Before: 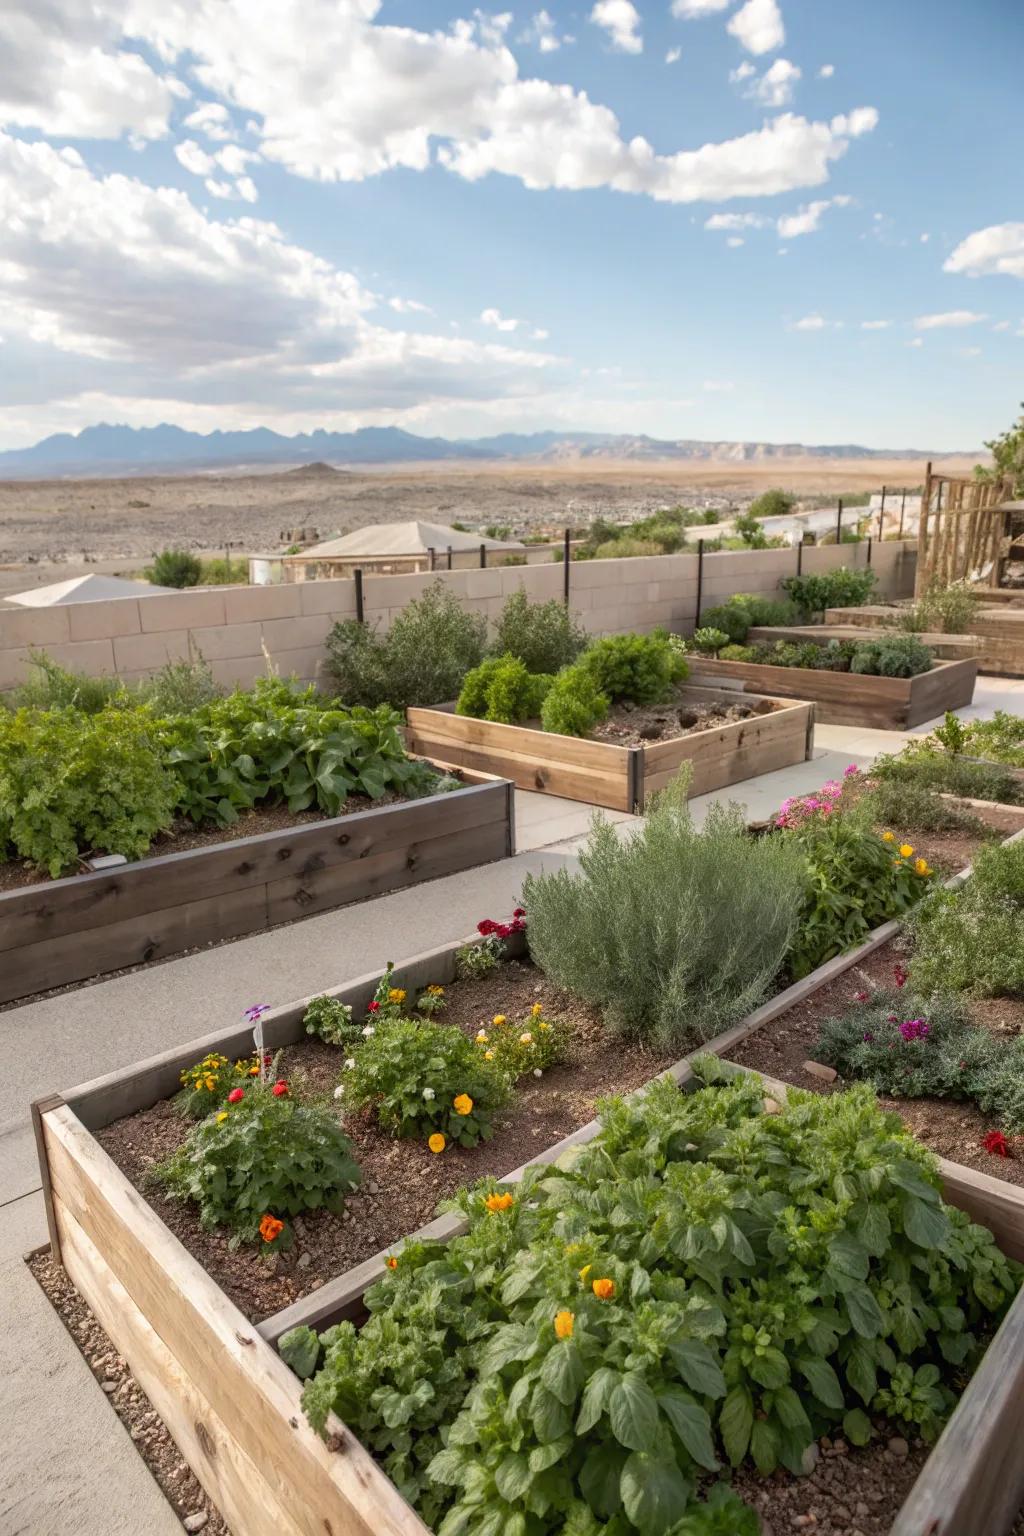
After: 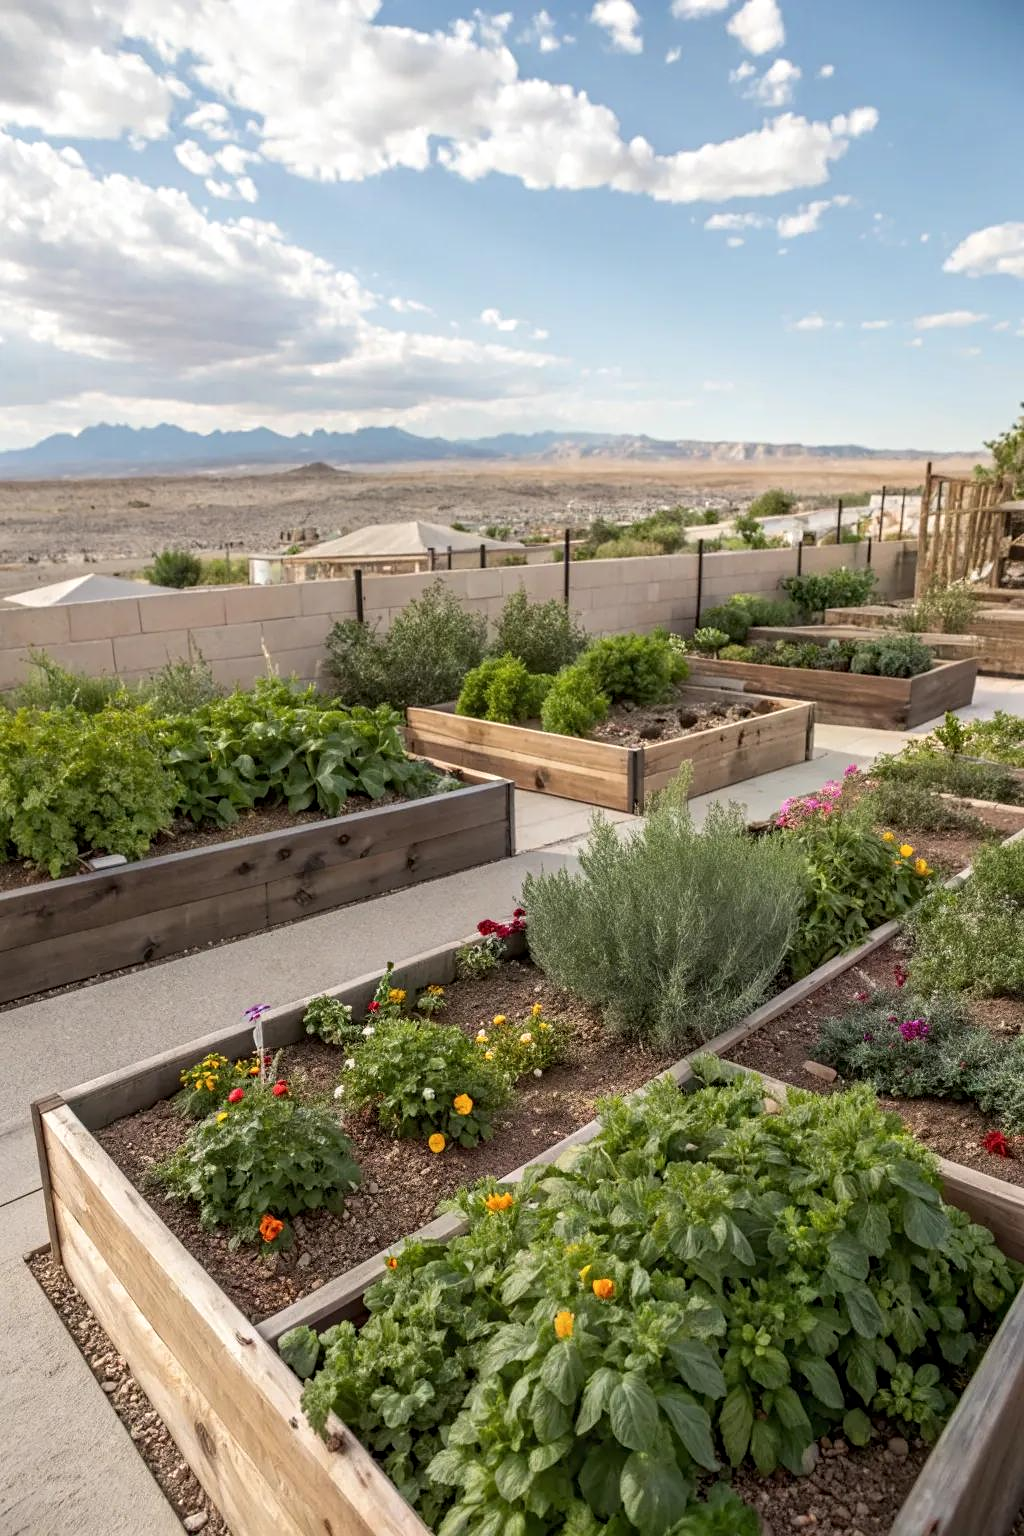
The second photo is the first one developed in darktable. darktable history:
contrast equalizer: y [[0.502, 0.505, 0.512, 0.529, 0.564, 0.588], [0.5 ×6], [0.502, 0.505, 0.512, 0.529, 0.564, 0.588], [0, 0.001, 0.001, 0.004, 0.008, 0.011], [0, 0.001, 0.001, 0.004, 0.008, 0.011]]
